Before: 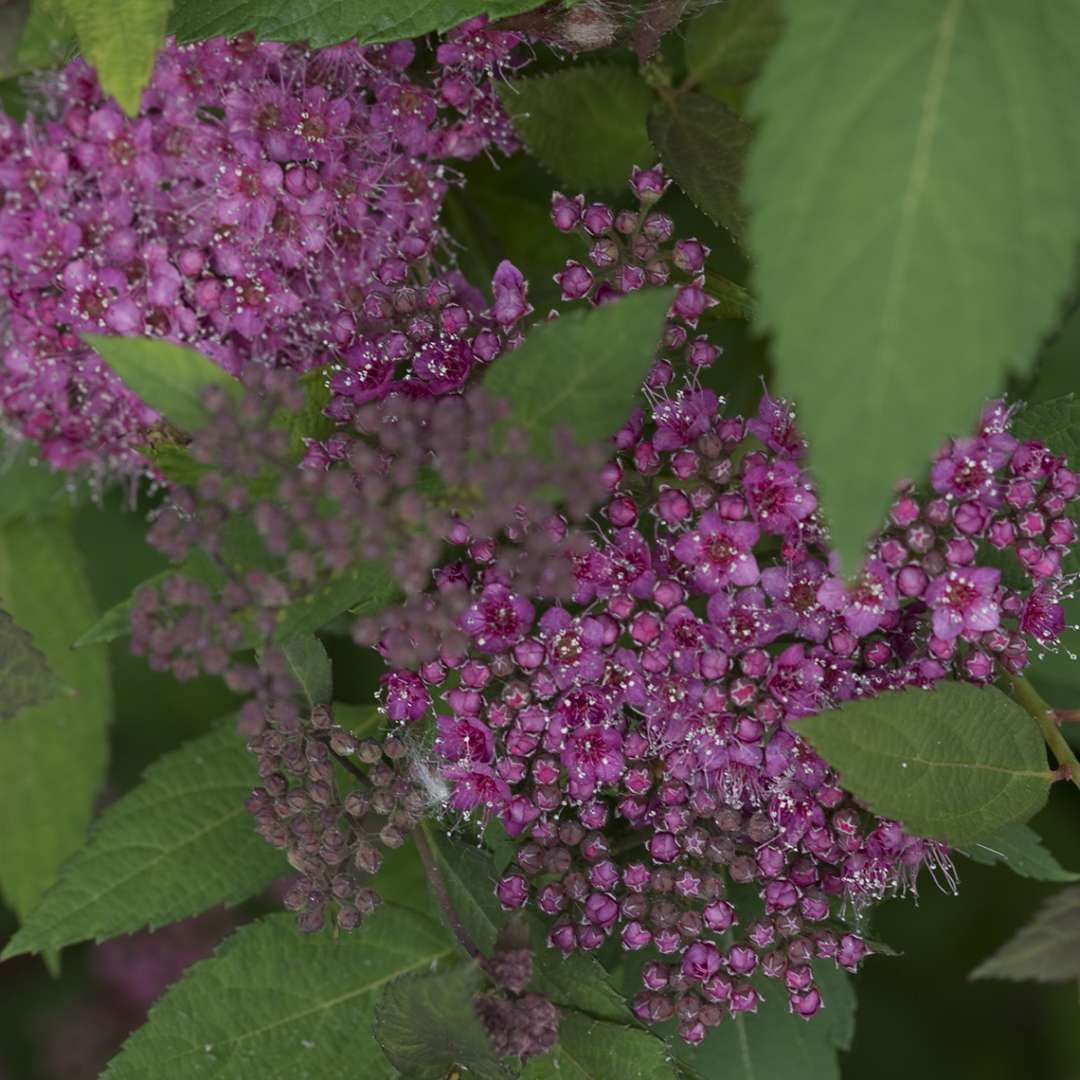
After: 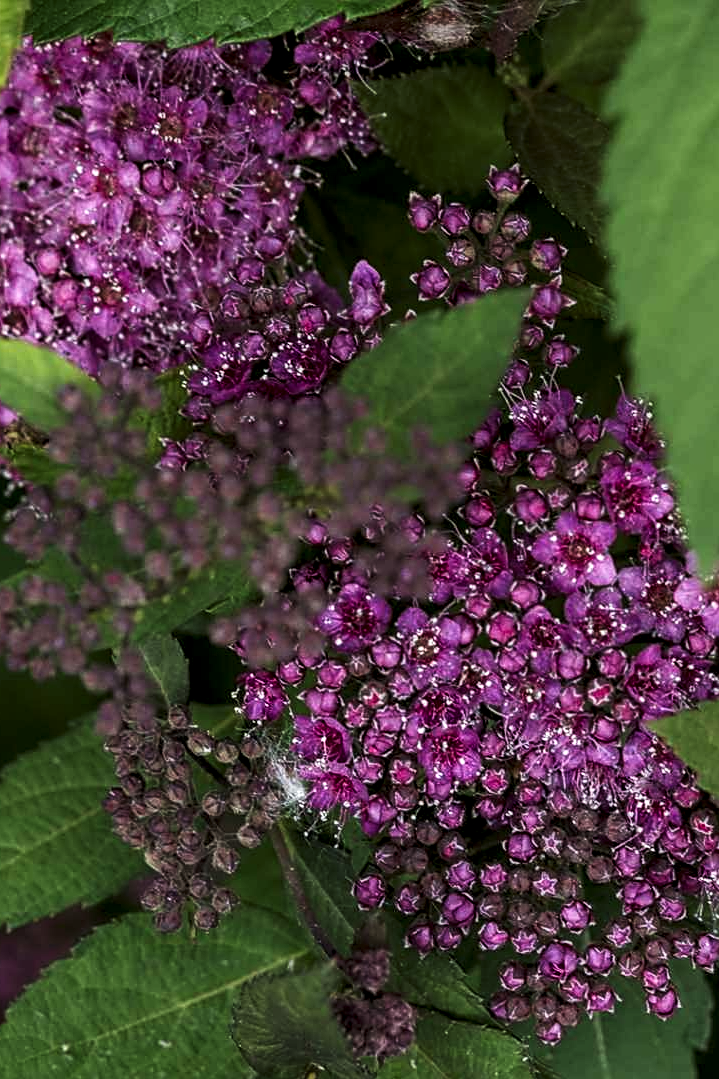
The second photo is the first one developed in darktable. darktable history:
tone curve: curves: ch0 [(0, 0) (0.055, 0.031) (0.282, 0.215) (0.729, 0.785) (1, 1)], preserve colors none
crop and rotate: left 13.368%, right 19.984%
local contrast: detail 160%
sharpen: on, module defaults
